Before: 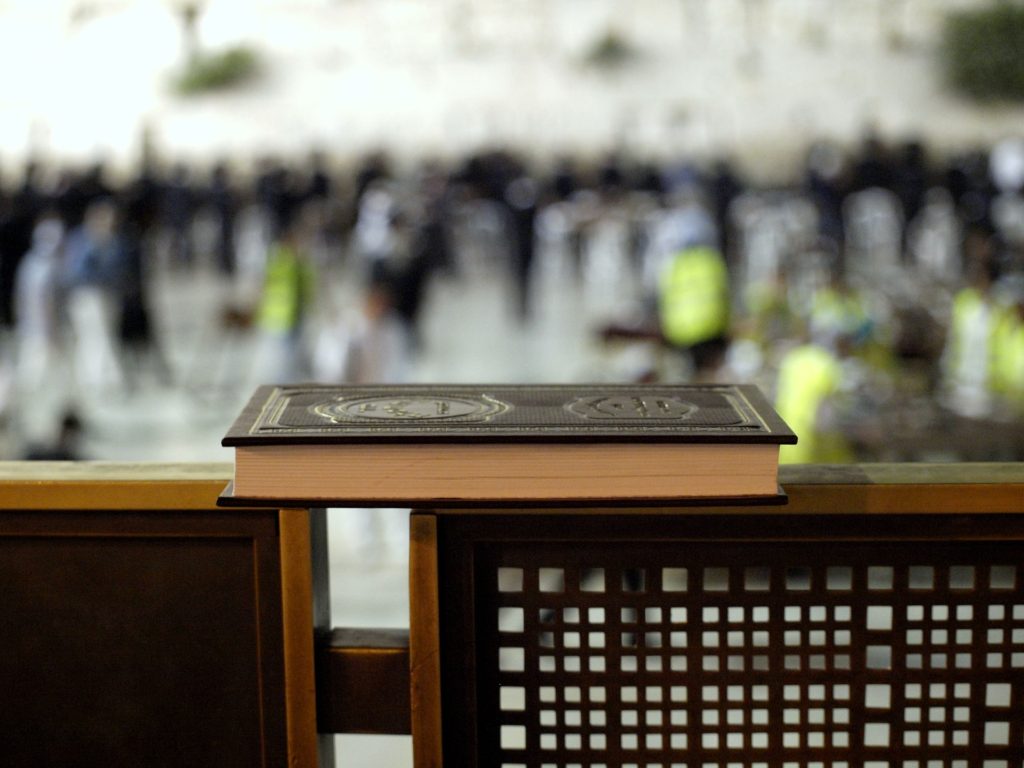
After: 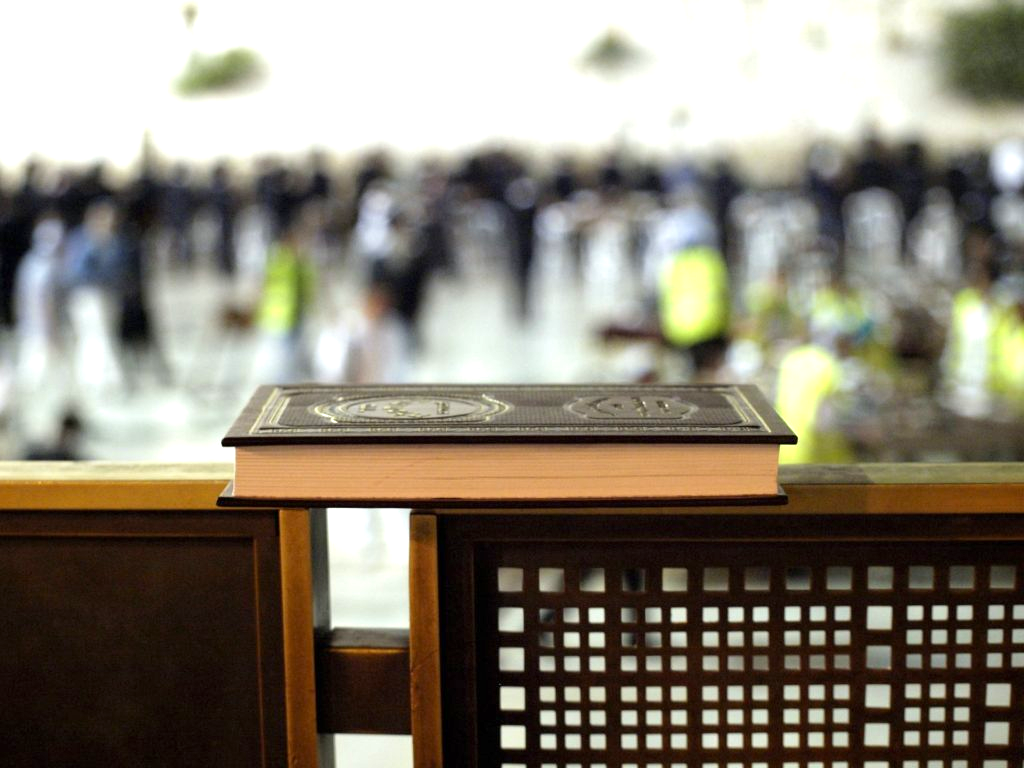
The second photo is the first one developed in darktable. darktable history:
velvia: strength 9.25%
exposure: exposure 0.74 EV, compensate highlight preservation false
